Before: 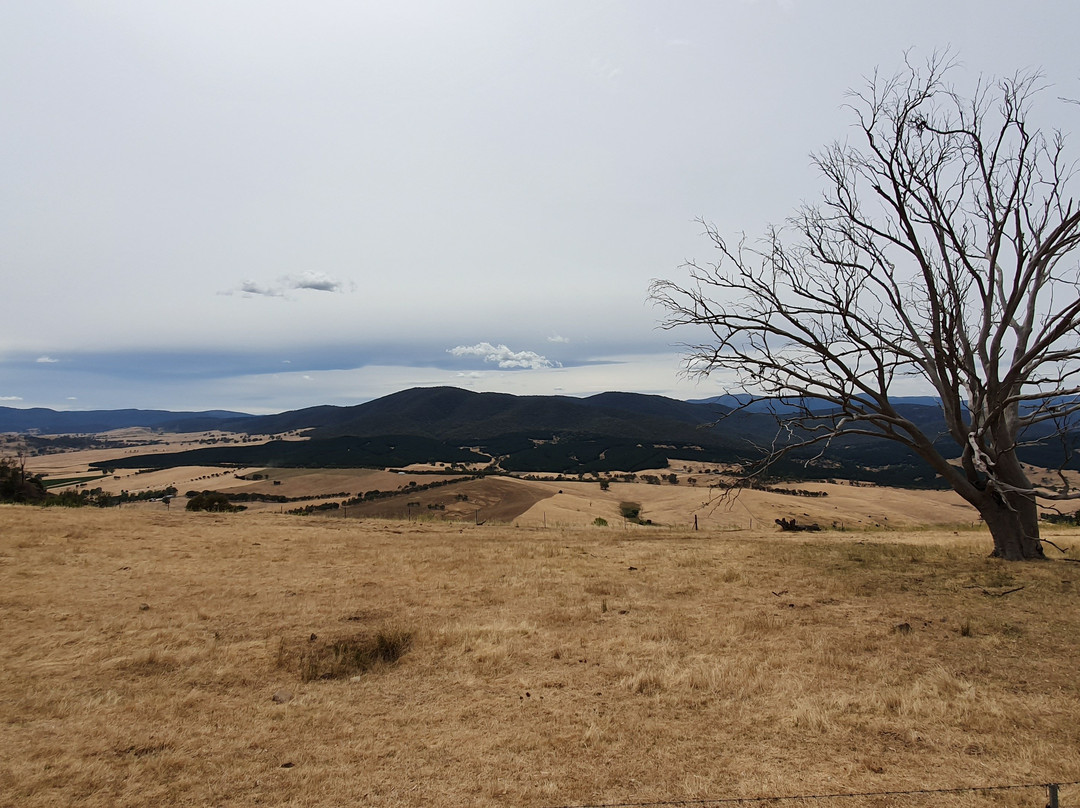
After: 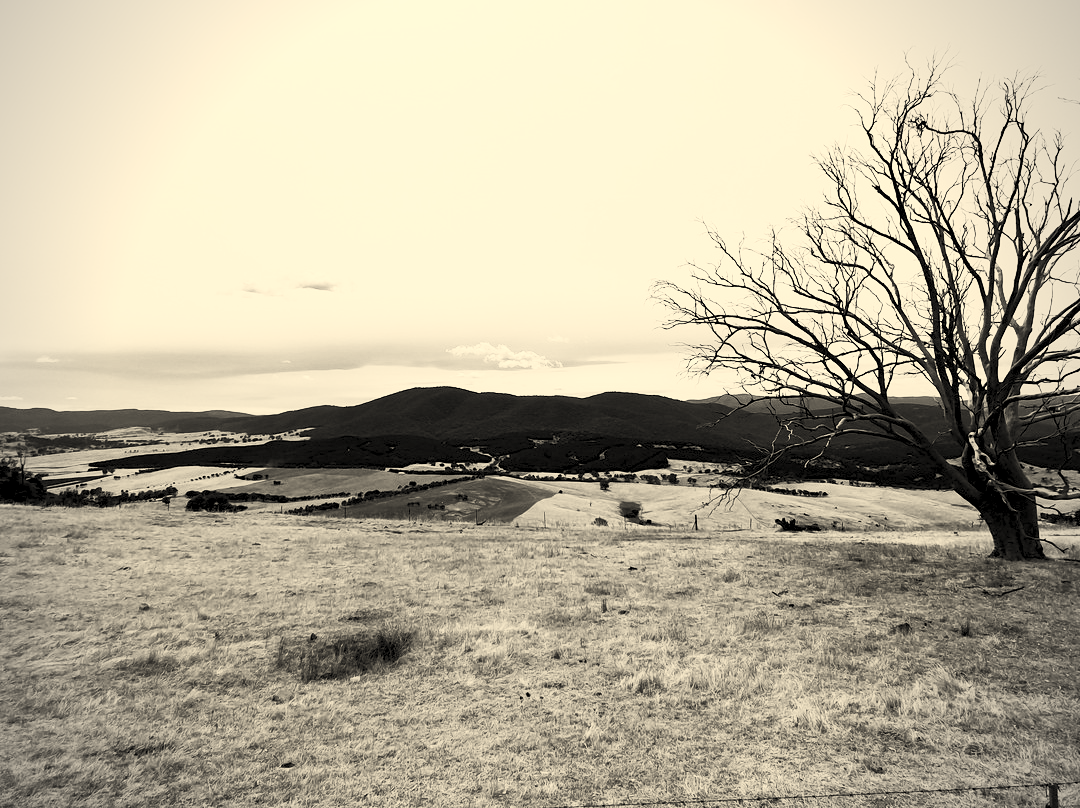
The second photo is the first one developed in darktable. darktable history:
exposure: black level correction 0.009, exposure 0.015 EV, compensate highlight preservation false
contrast brightness saturation: contrast 0.52, brightness 0.451, saturation -0.994
vignetting: fall-off radius 60.9%
color correction: highlights a* 1.44, highlights b* 18.3
